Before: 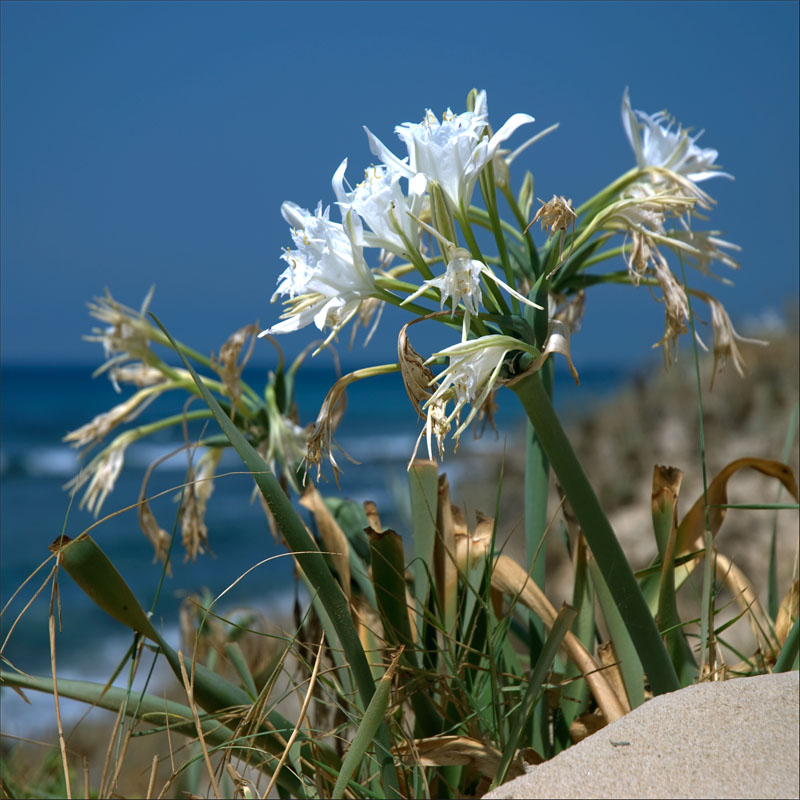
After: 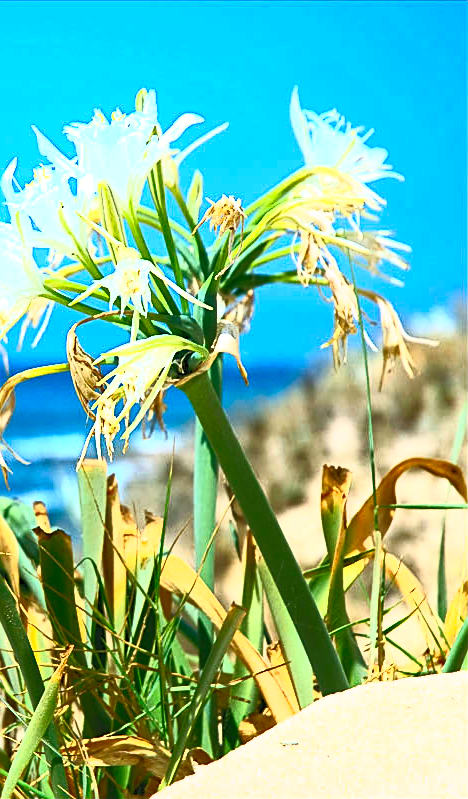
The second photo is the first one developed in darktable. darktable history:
crop: left 41.452%
contrast brightness saturation: contrast 0.995, brightness 0.988, saturation 0.998
sharpen: amount 0.584
exposure: black level correction 0, exposure 0.695 EV, compensate exposure bias true, compensate highlight preservation false
